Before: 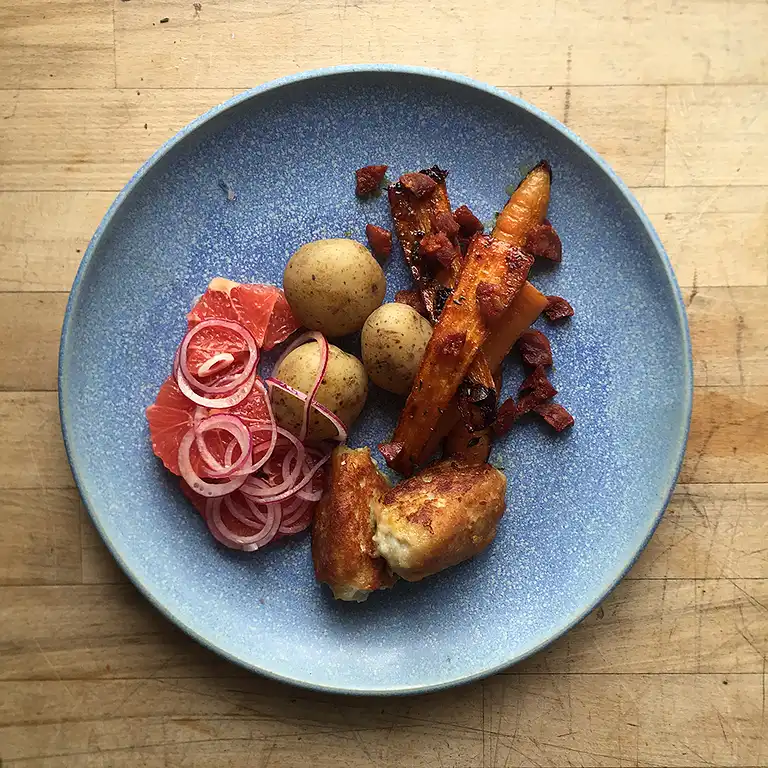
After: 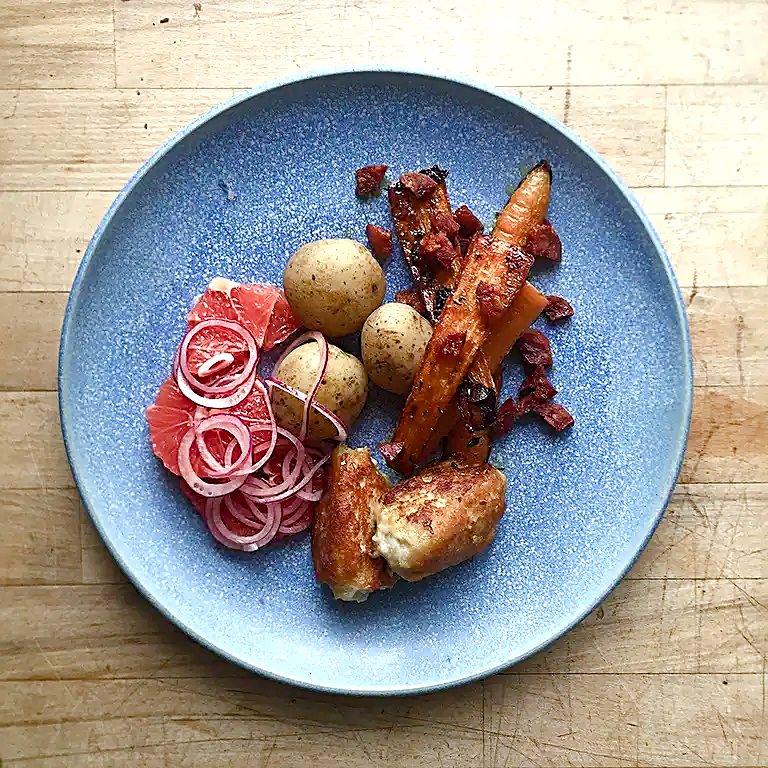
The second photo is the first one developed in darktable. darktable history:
sharpen: radius 2.767
color calibration: illuminant as shot in camera, x 0.369, y 0.376, temperature 4328.46 K, gamut compression 3
color balance rgb: perceptual saturation grading › global saturation 20%, perceptual saturation grading › highlights -50%, perceptual saturation grading › shadows 30%, perceptual brilliance grading › global brilliance 10%, perceptual brilliance grading › shadows 15%
